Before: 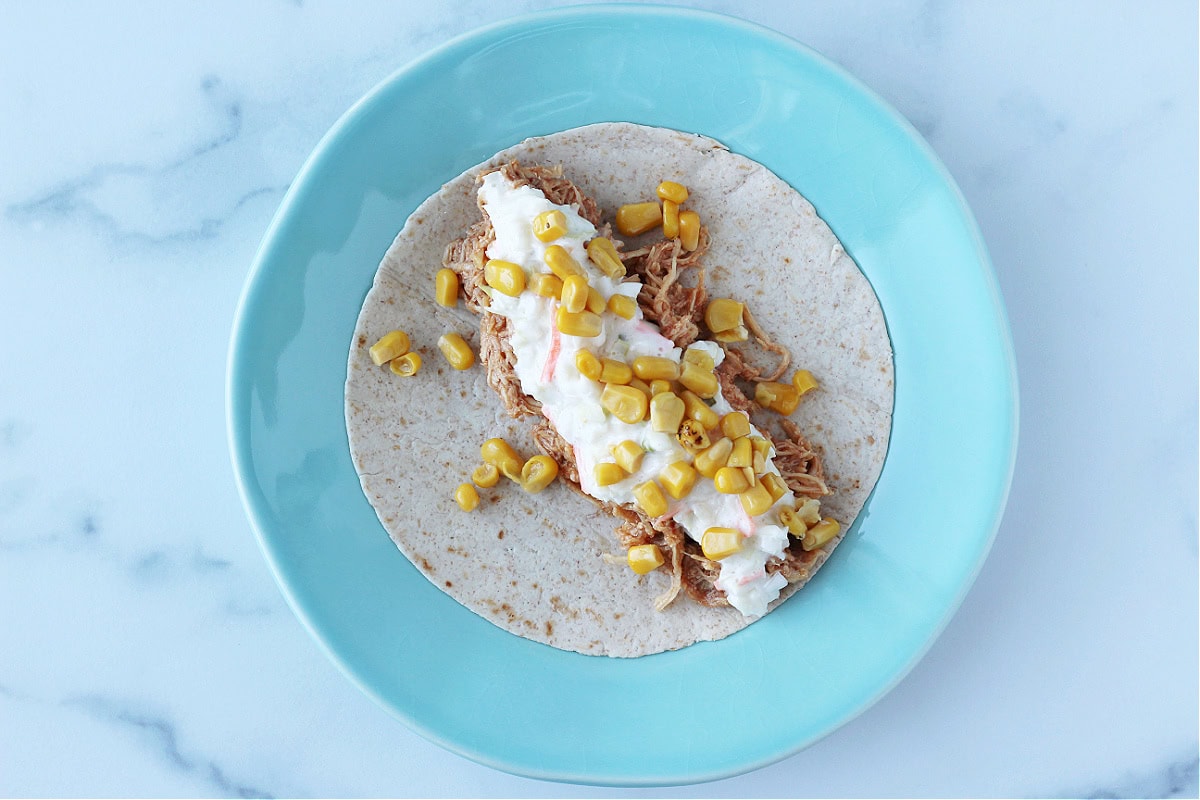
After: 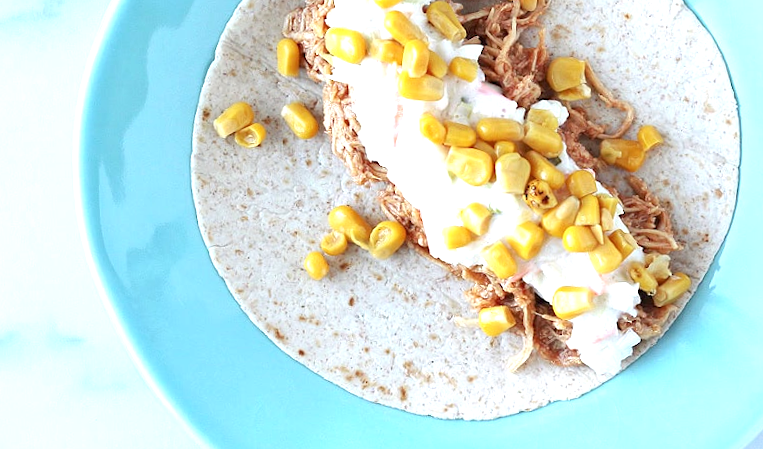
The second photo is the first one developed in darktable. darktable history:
crop: left 13.312%, top 31.28%, right 24.627%, bottom 15.582%
rotate and perspective: rotation -2.22°, lens shift (horizontal) -0.022, automatic cropping off
exposure: exposure 0.766 EV, compensate highlight preservation false
